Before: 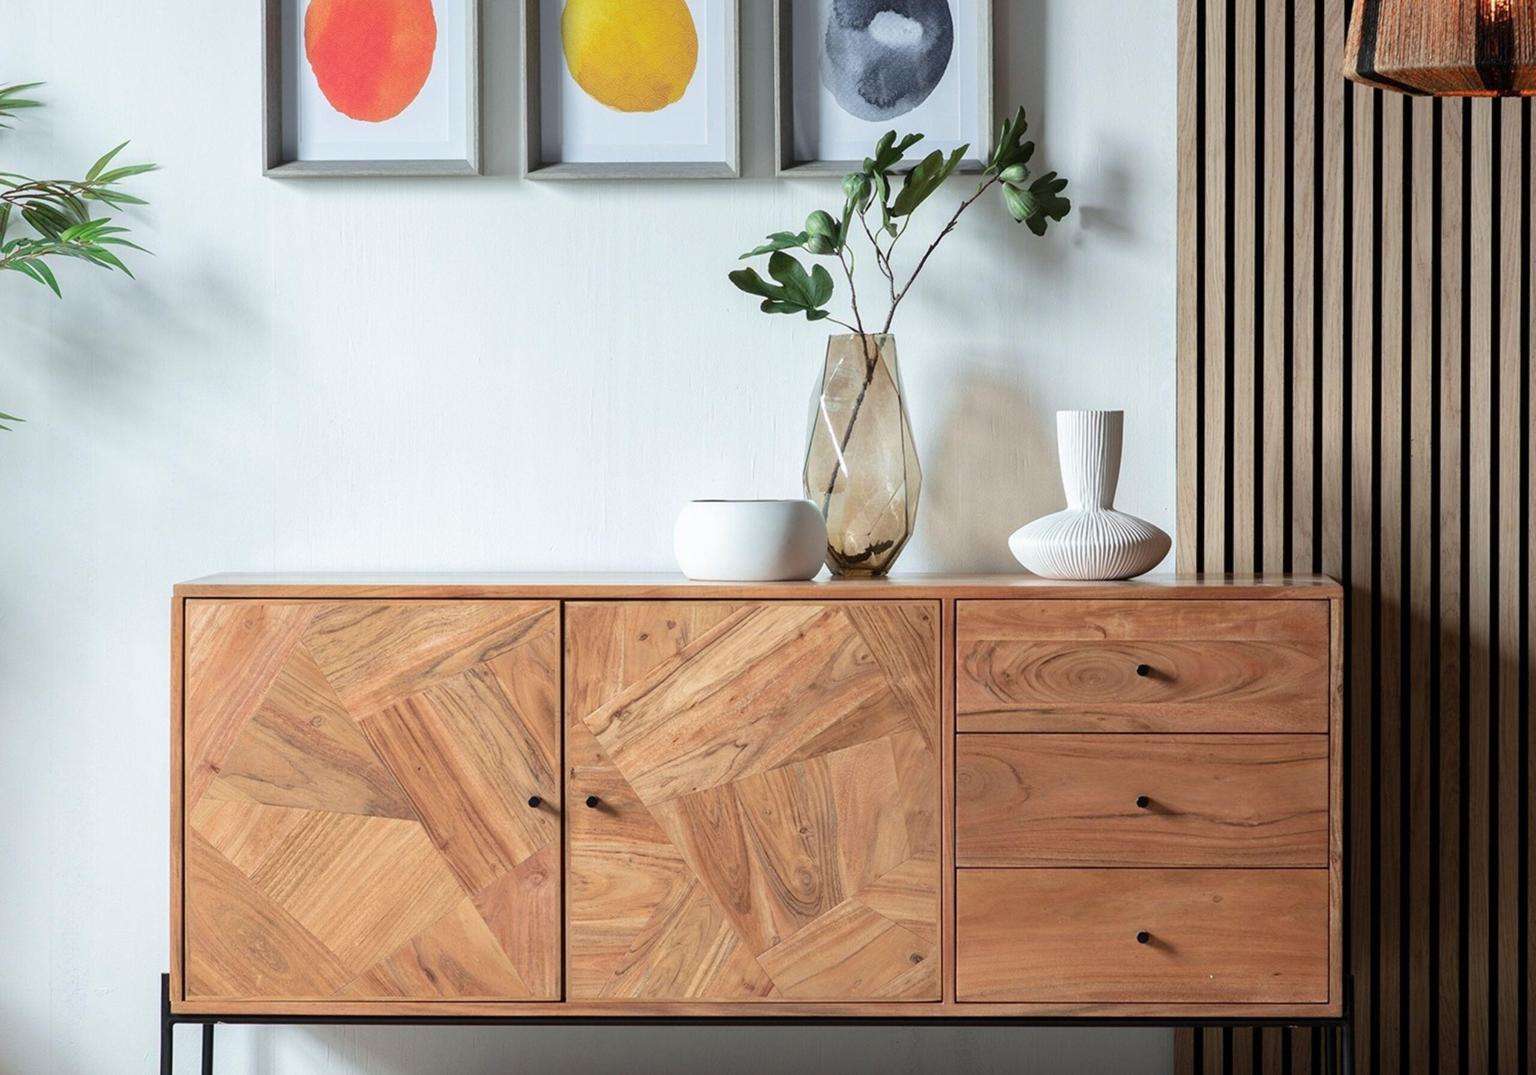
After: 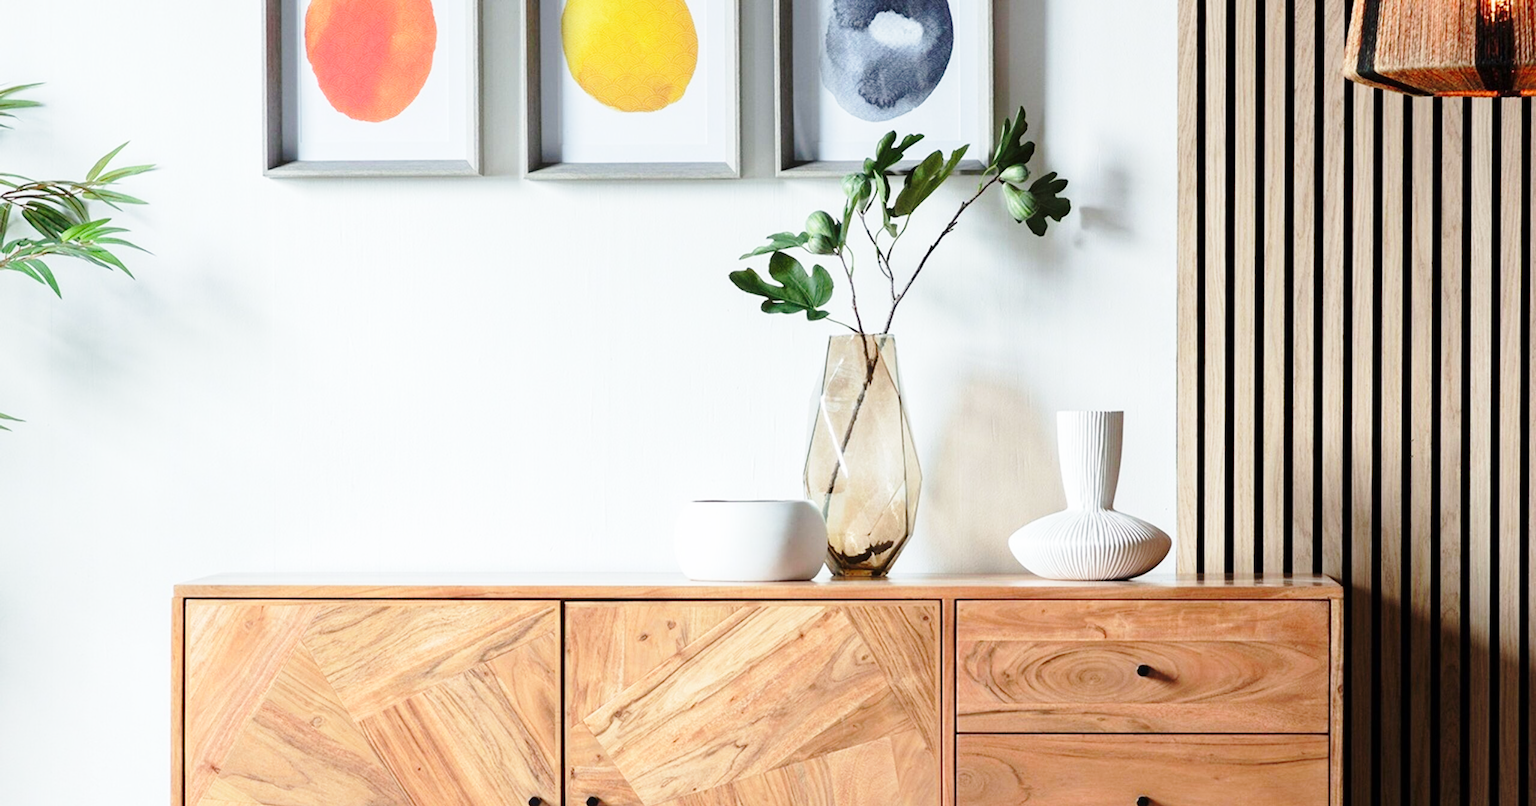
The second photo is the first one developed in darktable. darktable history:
base curve: curves: ch0 [(0, 0) (0.028, 0.03) (0.121, 0.232) (0.46, 0.748) (0.859, 0.968) (1, 1)], preserve colors none
crop: bottom 24.988%
